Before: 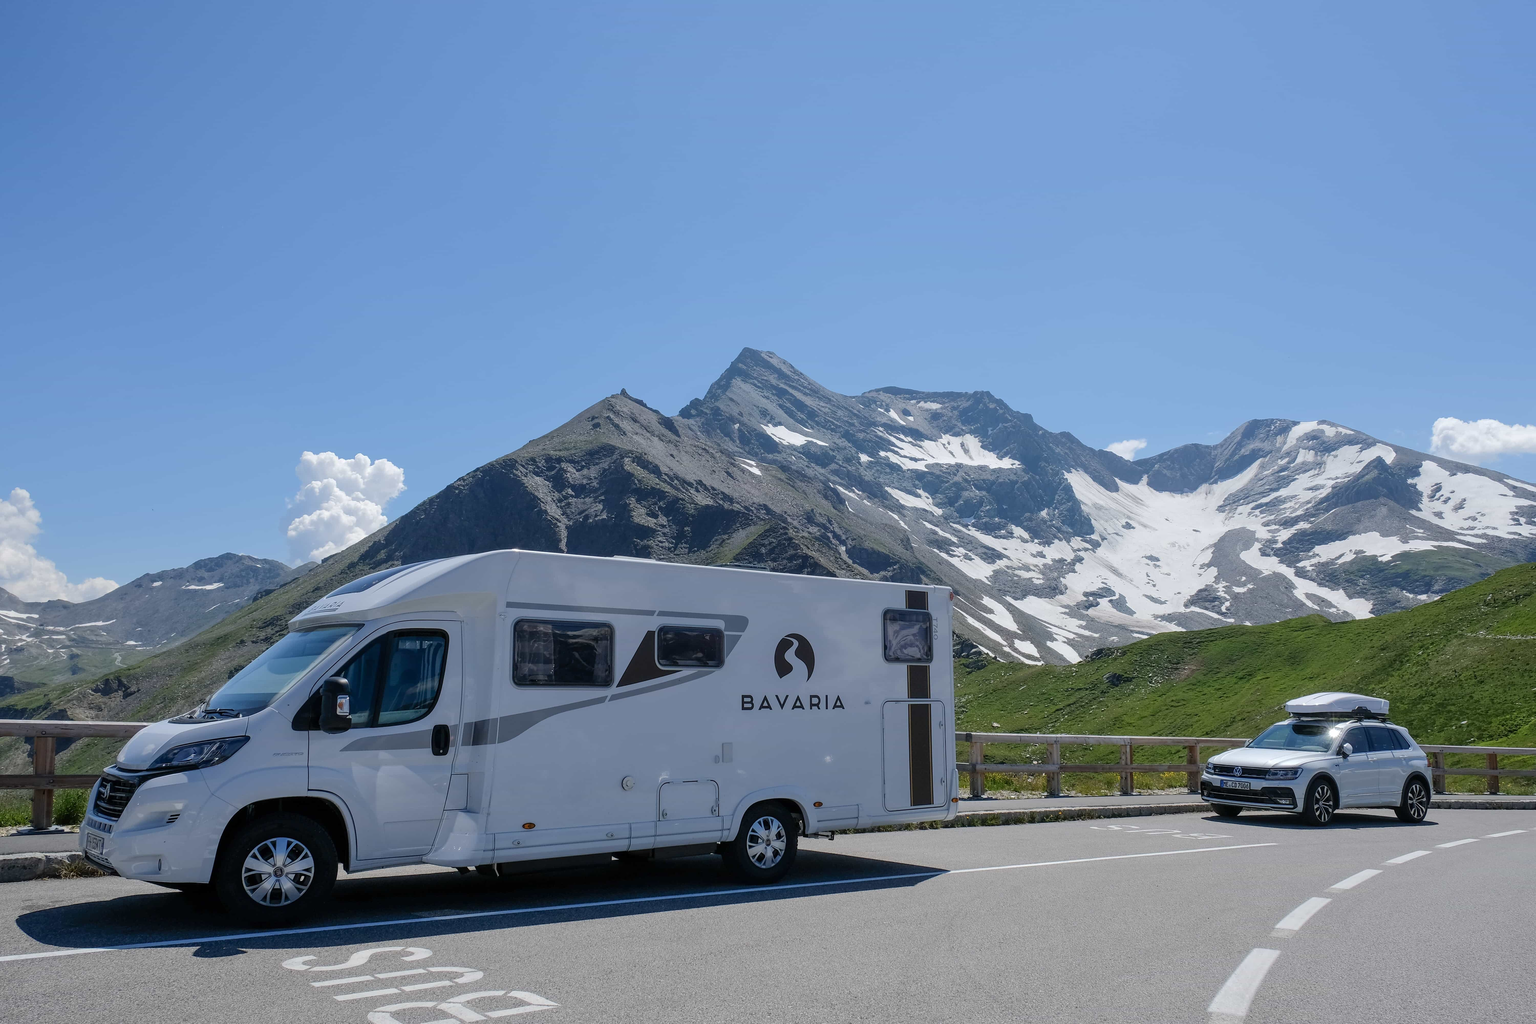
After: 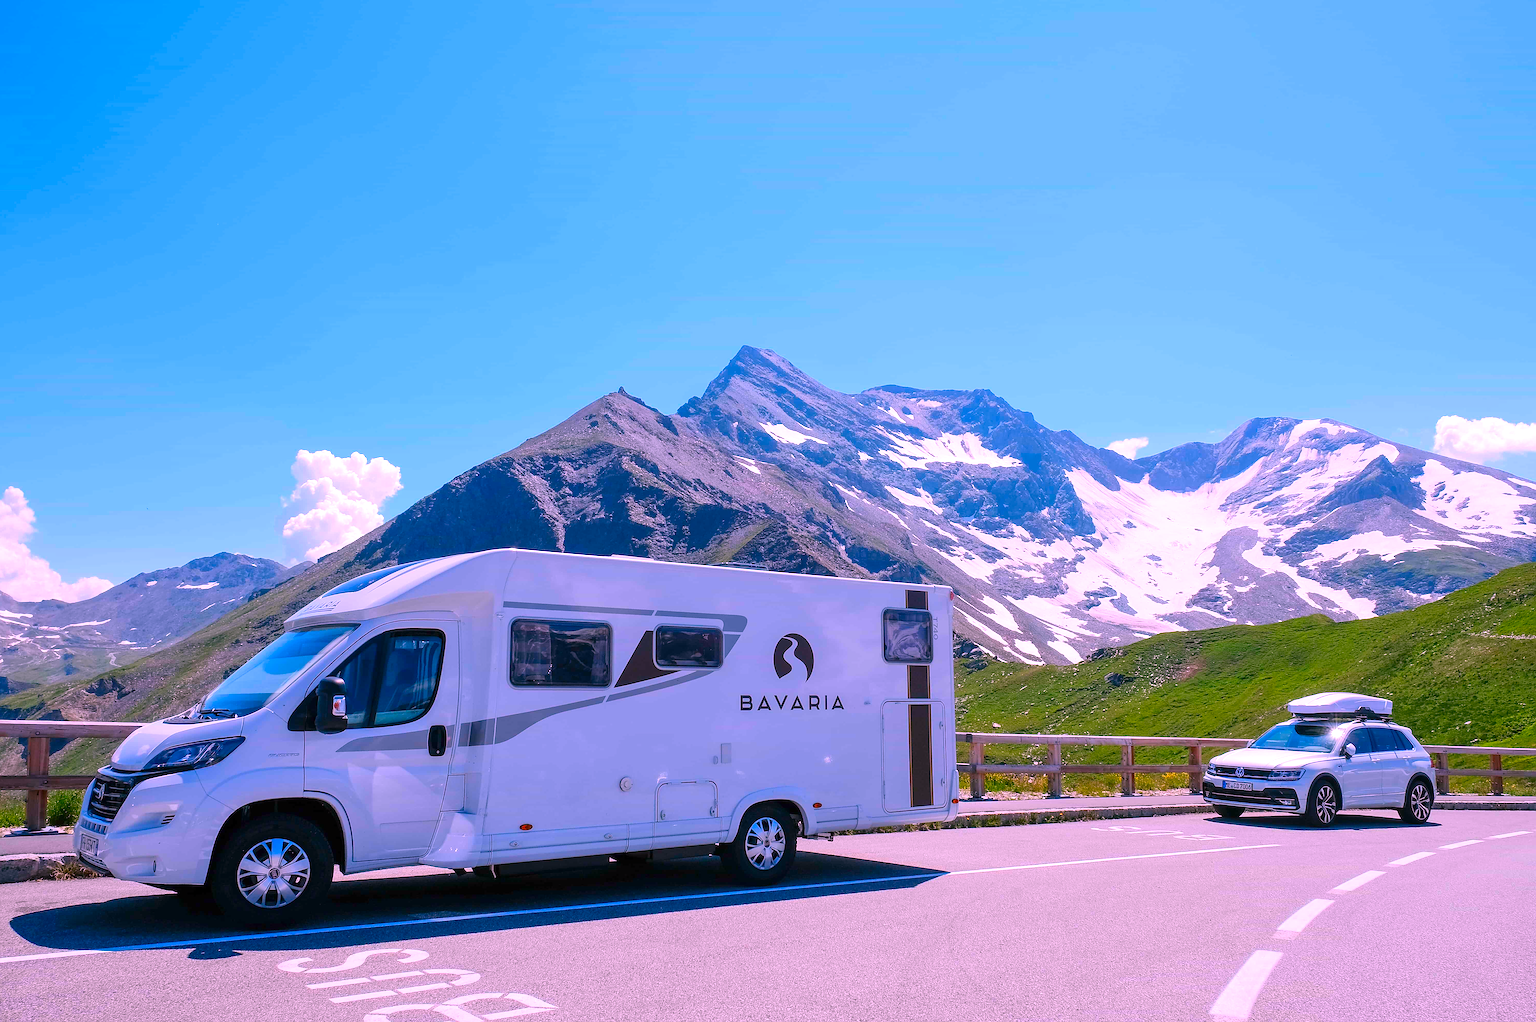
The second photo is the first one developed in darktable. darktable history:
sharpen: on, module defaults
exposure: exposure 0.6 EV, compensate highlight preservation false
crop: left 0.434%, top 0.485%, right 0.244%, bottom 0.386%
color correction: highlights a* 19.5, highlights b* -11.53, saturation 1.69
